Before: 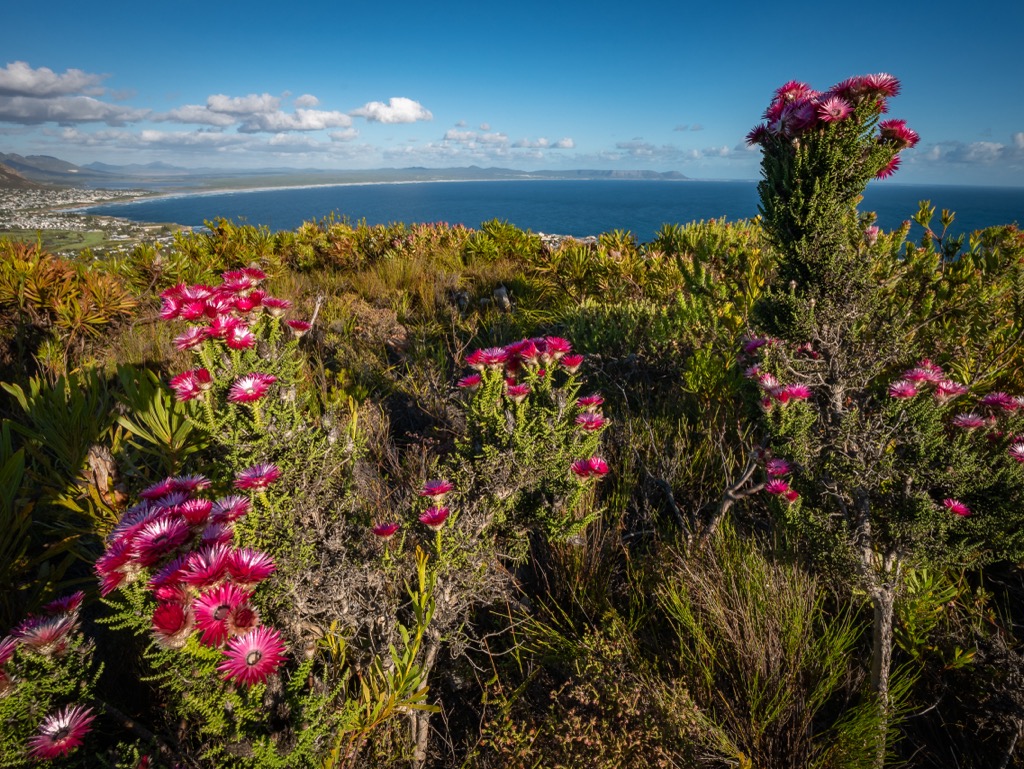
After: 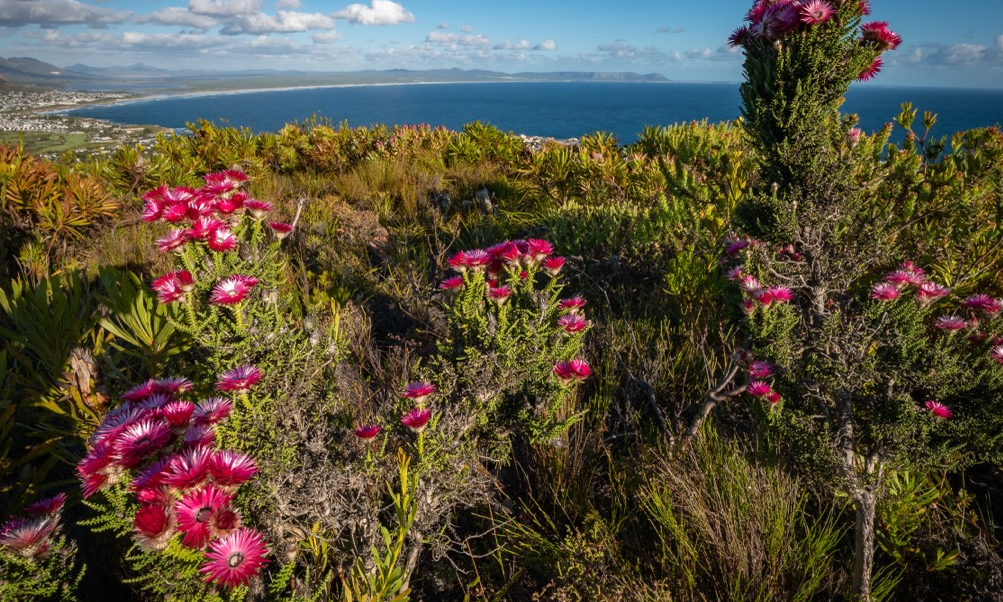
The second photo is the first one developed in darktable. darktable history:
crop and rotate: left 1.816%, top 12.77%, right 0.162%, bottom 8.856%
